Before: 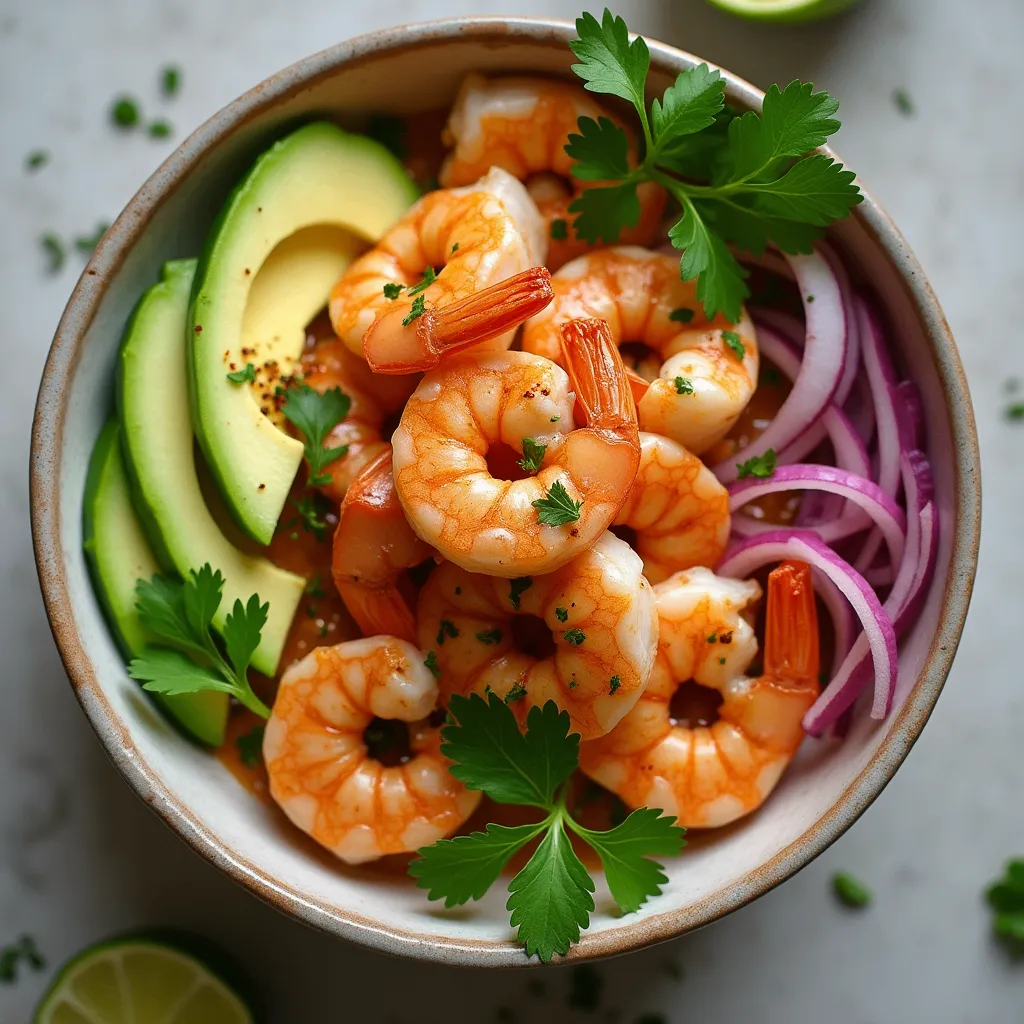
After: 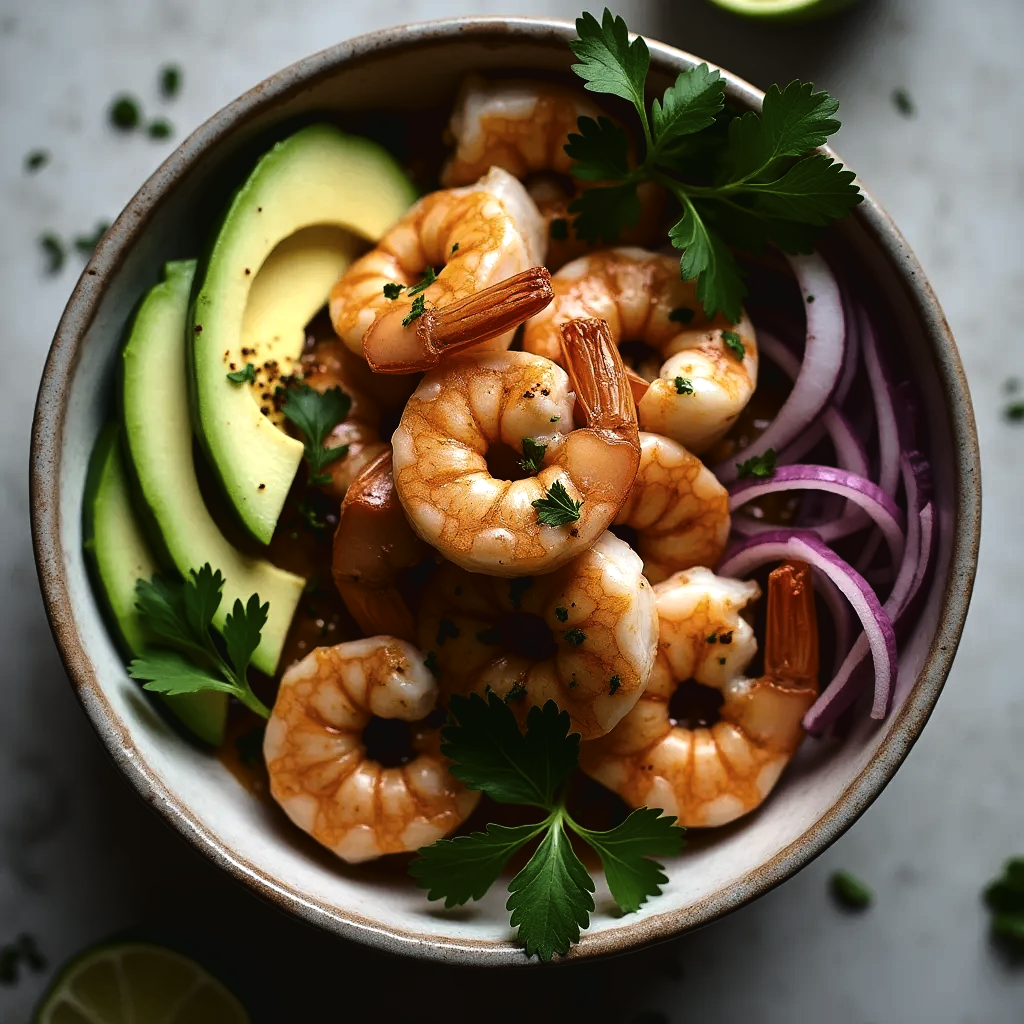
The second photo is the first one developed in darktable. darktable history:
tone curve: curves: ch0 [(0, 0) (0.003, 0.161) (0.011, 0.161) (0.025, 0.161) (0.044, 0.161) (0.069, 0.161) (0.1, 0.161) (0.136, 0.163) (0.177, 0.179) (0.224, 0.207) (0.277, 0.243) (0.335, 0.292) (0.399, 0.361) (0.468, 0.452) (0.543, 0.547) (0.623, 0.638) (0.709, 0.731) (0.801, 0.826) (0.898, 0.911) (1, 1)], color space Lab, independent channels, preserve colors none
levels: levels [0.101, 0.578, 0.953]
